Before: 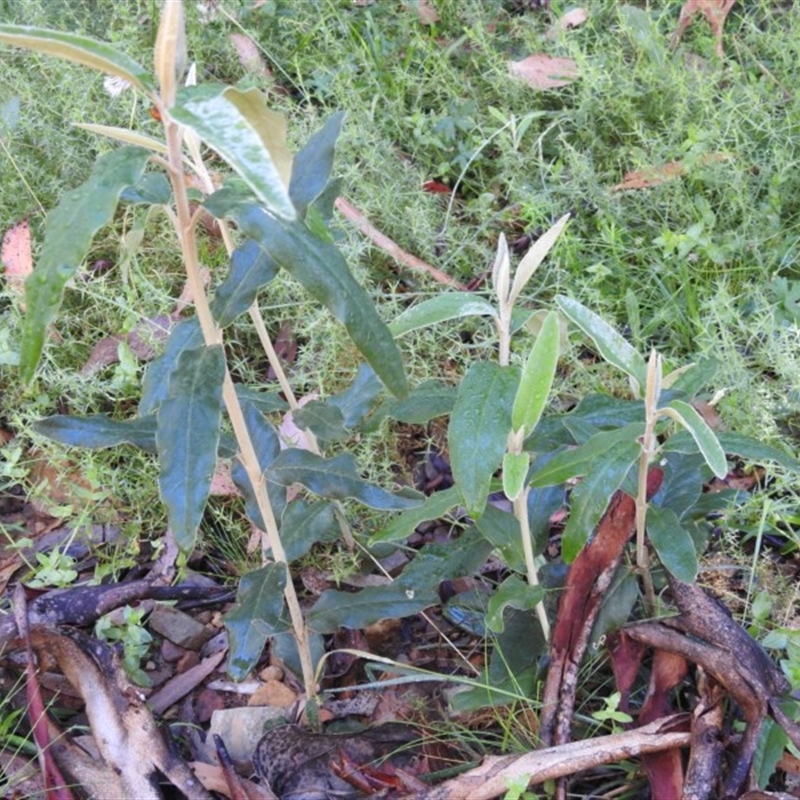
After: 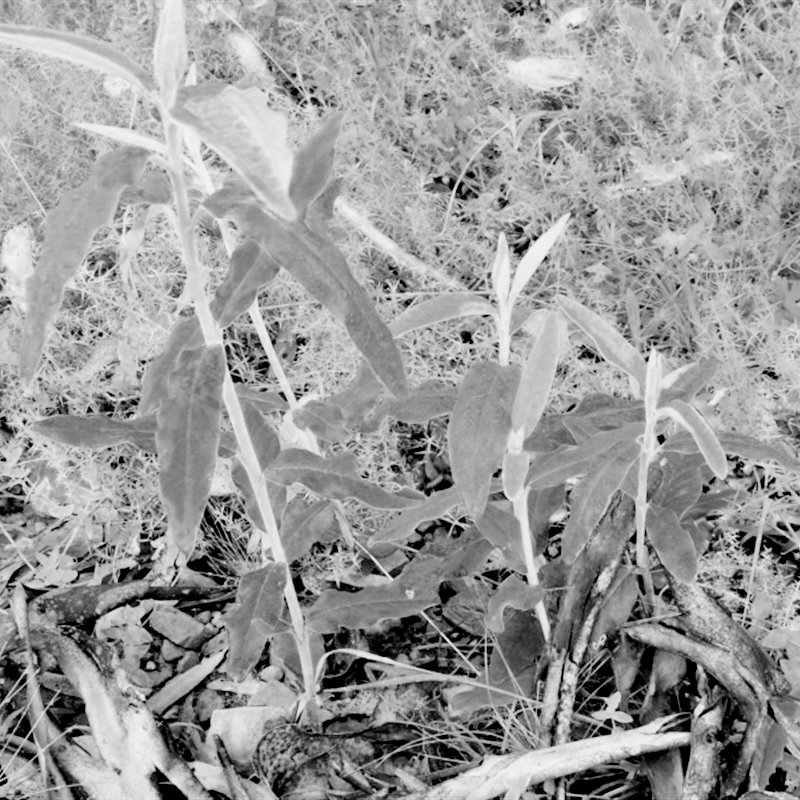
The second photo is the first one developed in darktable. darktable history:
rgb levels: levels [[0.034, 0.472, 0.904], [0, 0.5, 1], [0, 0.5, 1]]
filmic rgb: black relative exposure -4.14 EV, white relative exposure 5.1 EV, hardness 2.11, contrast 1.165
color balance rgb: perceptual saturation grading › global saturation 40%, global vibrance 15%
color zones: curves: ch0 [(0.002, 0.593) (0.143, 0.417) (0.285, 0.541) (0.455, 0.289) (0.608, 0.327) (0.727, 0.283) (0.869, 0.571) (1, 0.603)]; ch1 [(0, 0) (0.143, 0) (0.286, 0) (0.429, 0) (0.571, 0) (0.714, 0) (0.857, 0)]
exposure: black level correction 0, exposure 1.1 EV, compensate highlight preservation false
